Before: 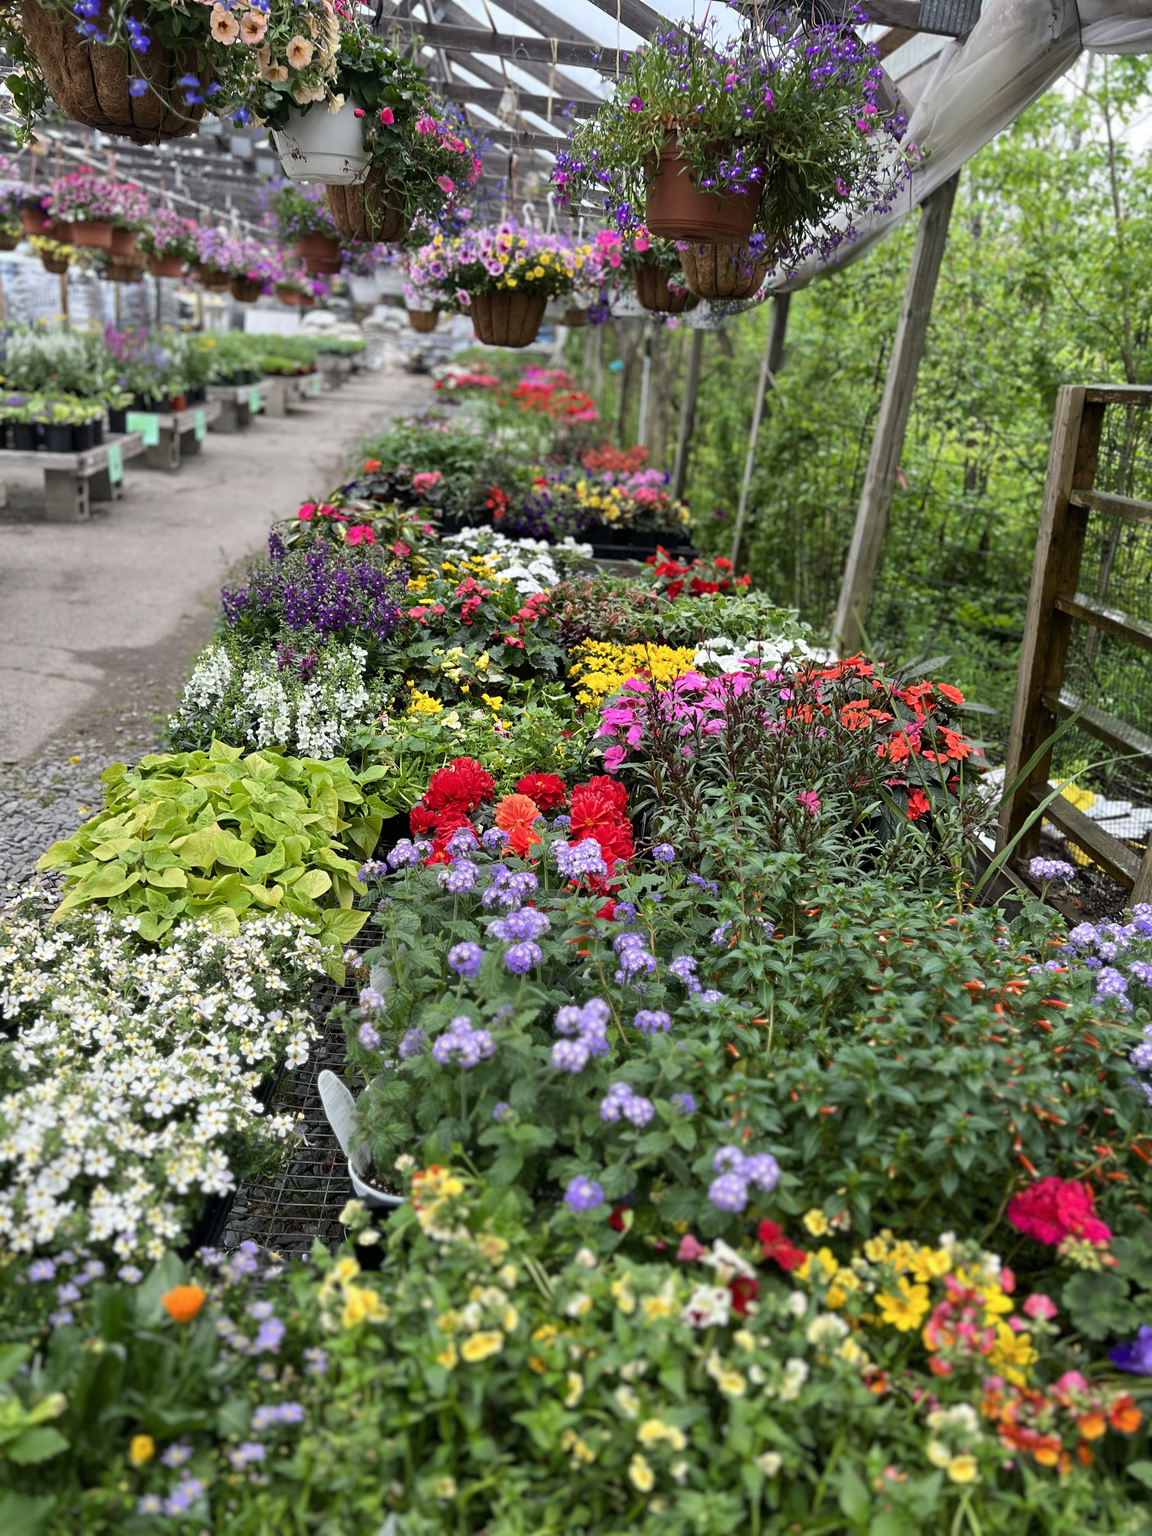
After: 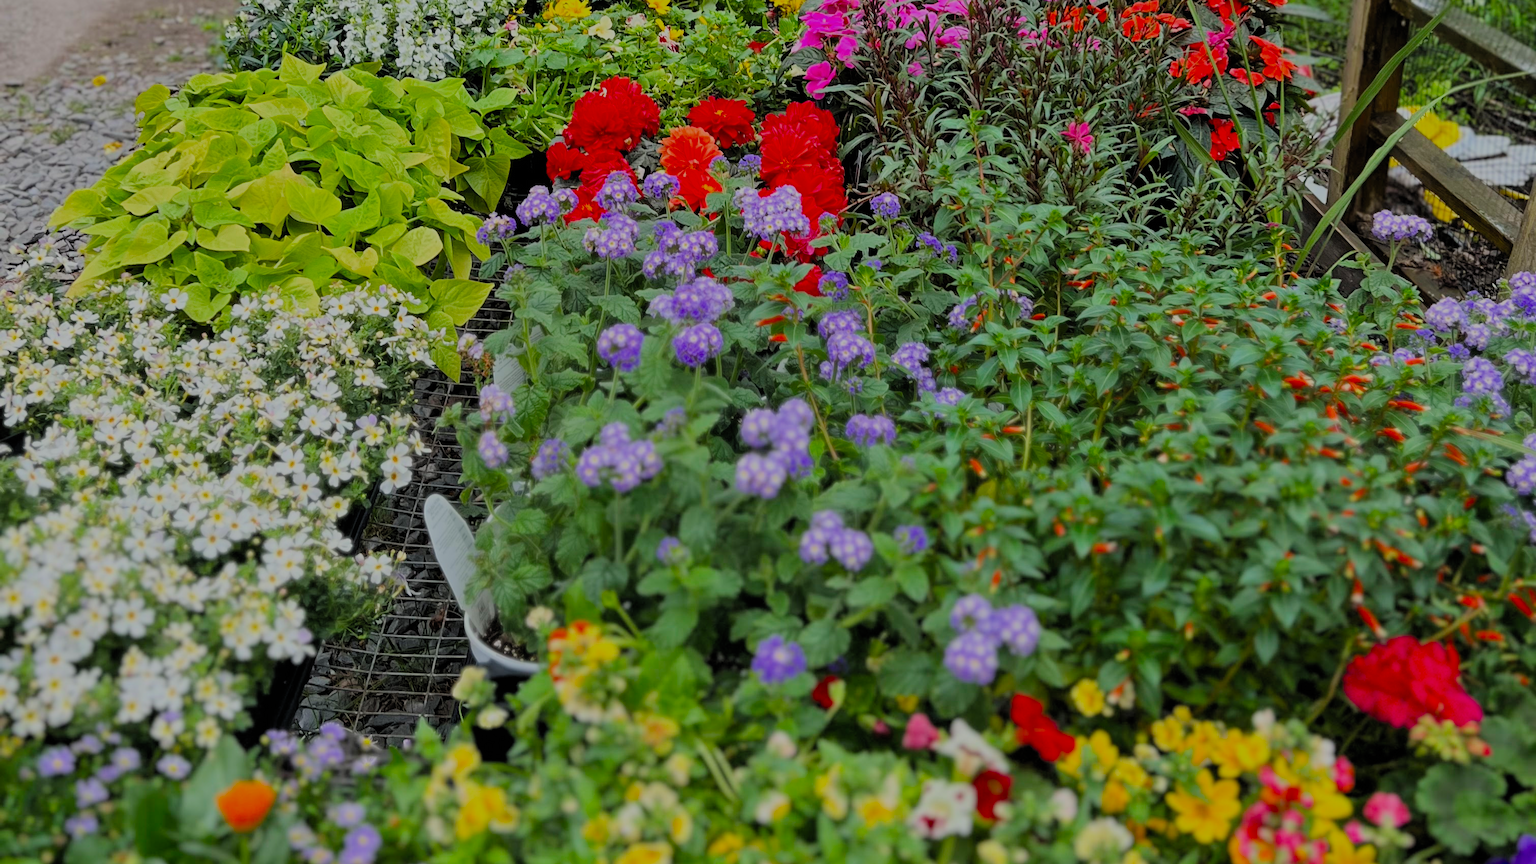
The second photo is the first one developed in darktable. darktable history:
exposure: exposure -0.177 EV, compensate highlight preservation false
filmic rgb: white relative exposure 8 EV, threshold 3 EV, hardness 2.44, latitude 10.07%, contrast 0.72, highlights saturation mix 10%, shadows ↔ highlights balance 1.38%, color science v4 (2020), enable highlight reconstruction true
crop: top 45.551%, bottom 12.262%
